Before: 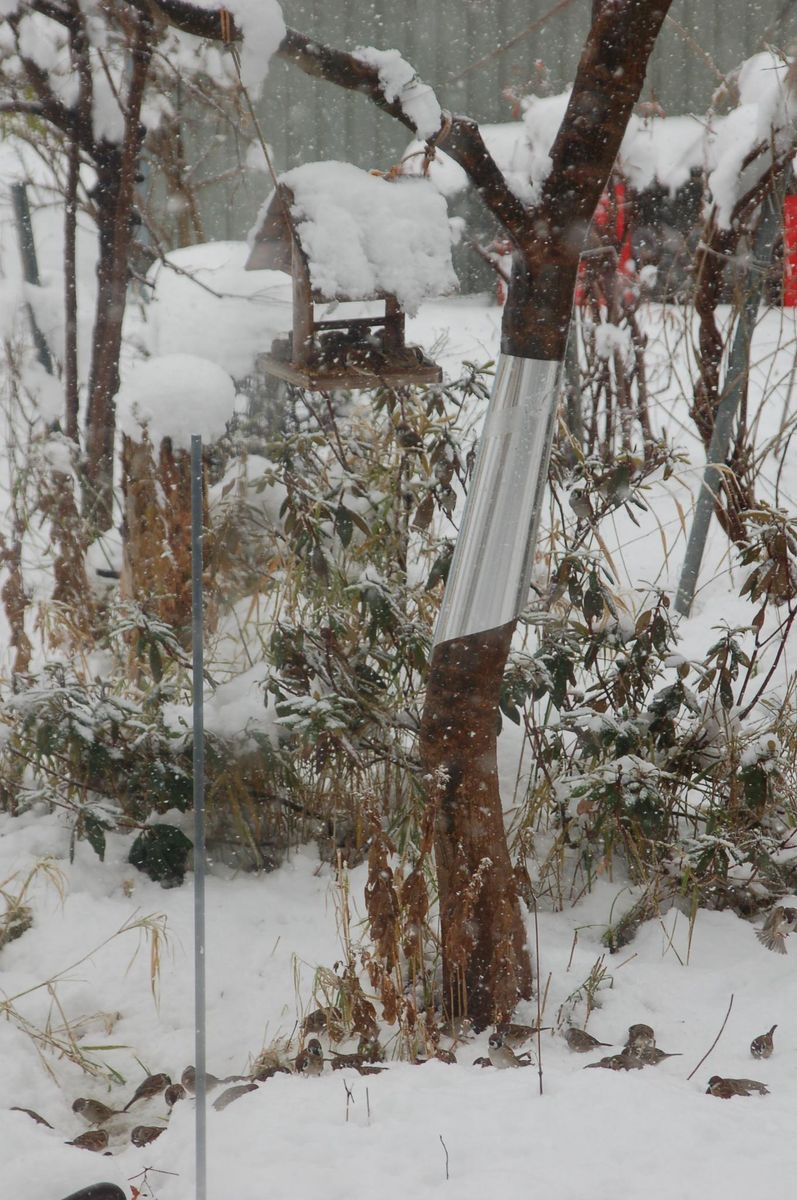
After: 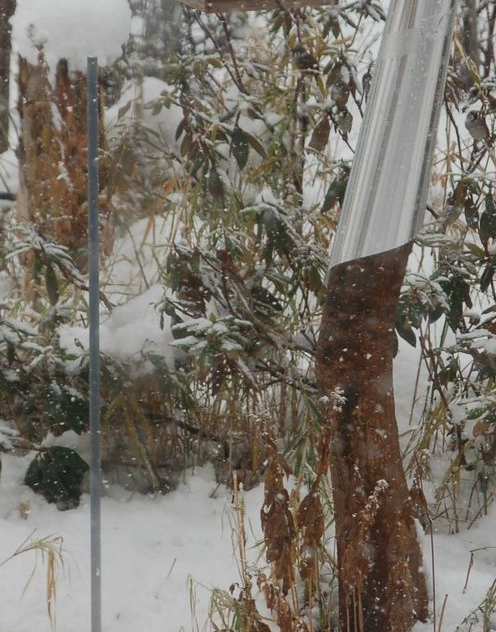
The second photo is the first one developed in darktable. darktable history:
crop: left 13.05%, top 31.514%, right 24.611%, bottom 15.774%
